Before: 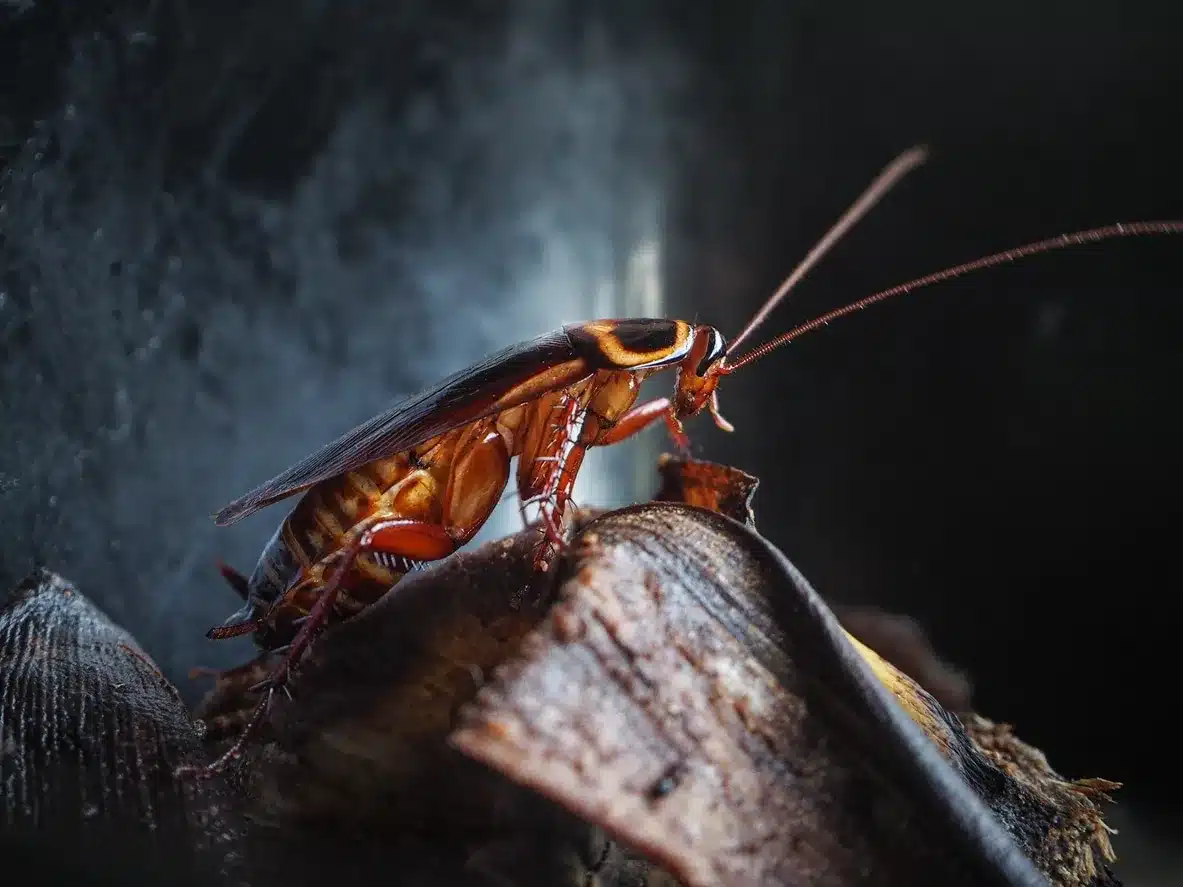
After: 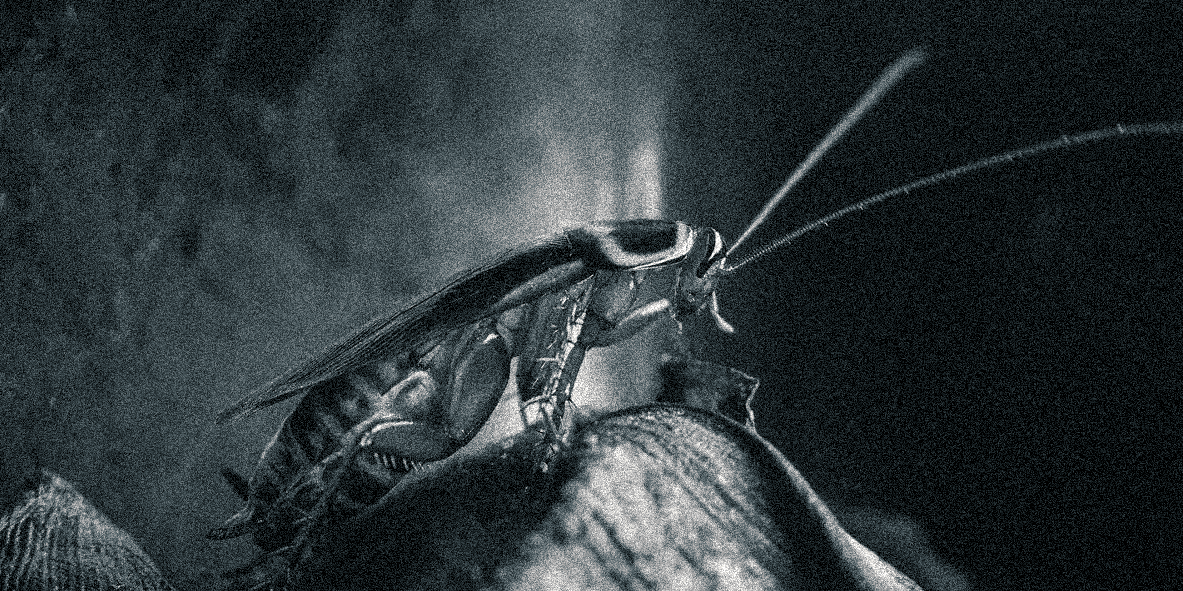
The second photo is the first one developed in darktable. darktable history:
crop: top 11.166%, bottom 22.168%
white balance: red 0.988, blue 1.017
grain: coarseness 3.75 ISO, strength 100%, mid-tones bias 0%
color balance rgb: perceptual saturation grading › global saturation 30%, global vibrance 20%
monochrome: on, module defaults
split-toning: shadows › hue 205.2°, shadows › saturation 0.29, highlights › hue 50.4°, highlights › saturation 0.38, balance -49.9
